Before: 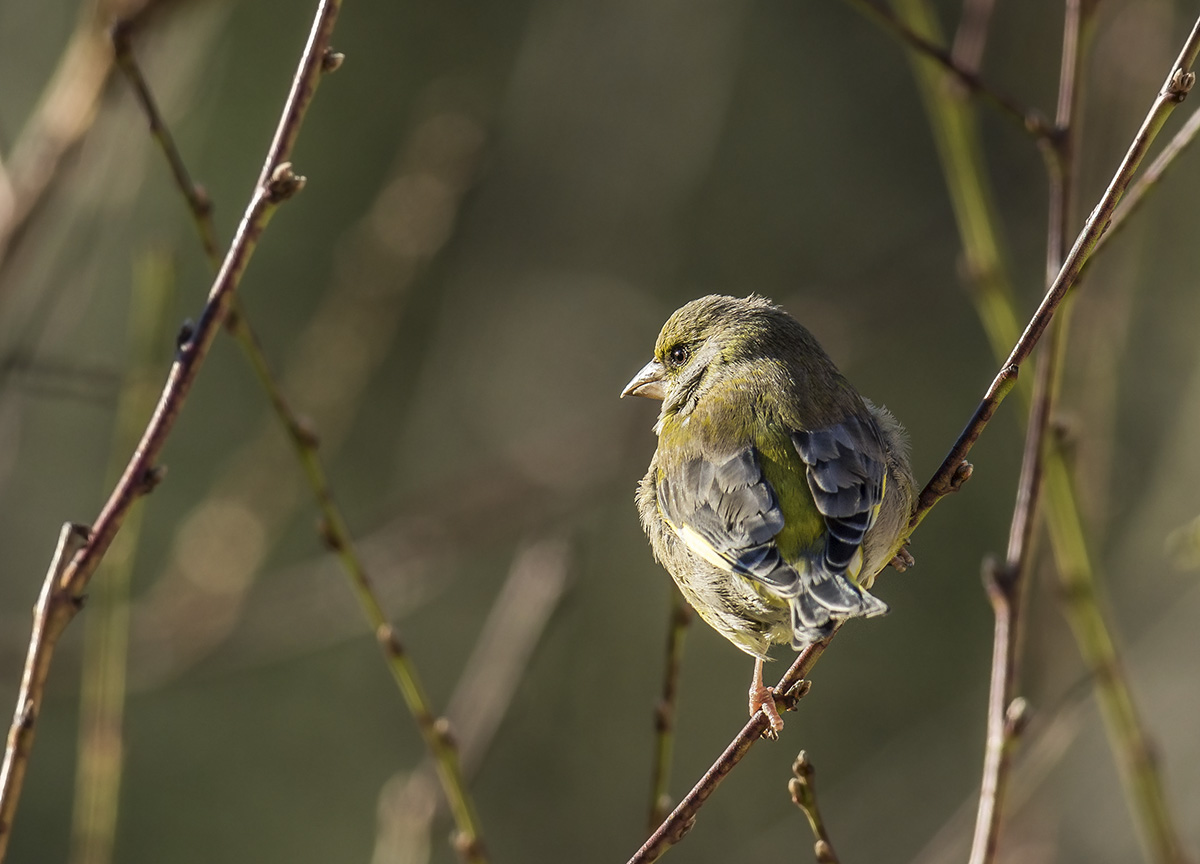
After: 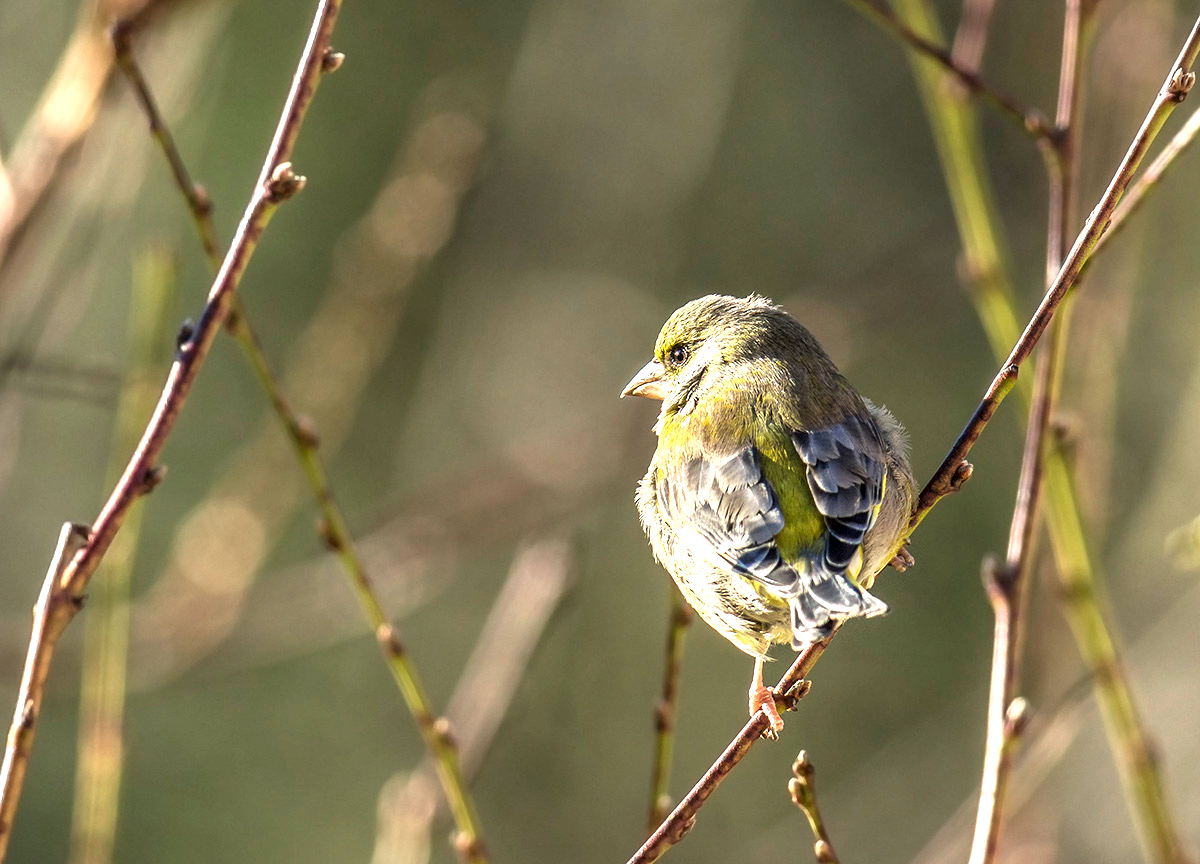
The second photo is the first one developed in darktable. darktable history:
shadows and highlights: low approximation 0.01, soften with gaussian
local contrast: highlights 106%, shadows 97%, detail 120%, midtone range 0.2
exposure: exposure 1.203 EV, compensate highlight preservation false
